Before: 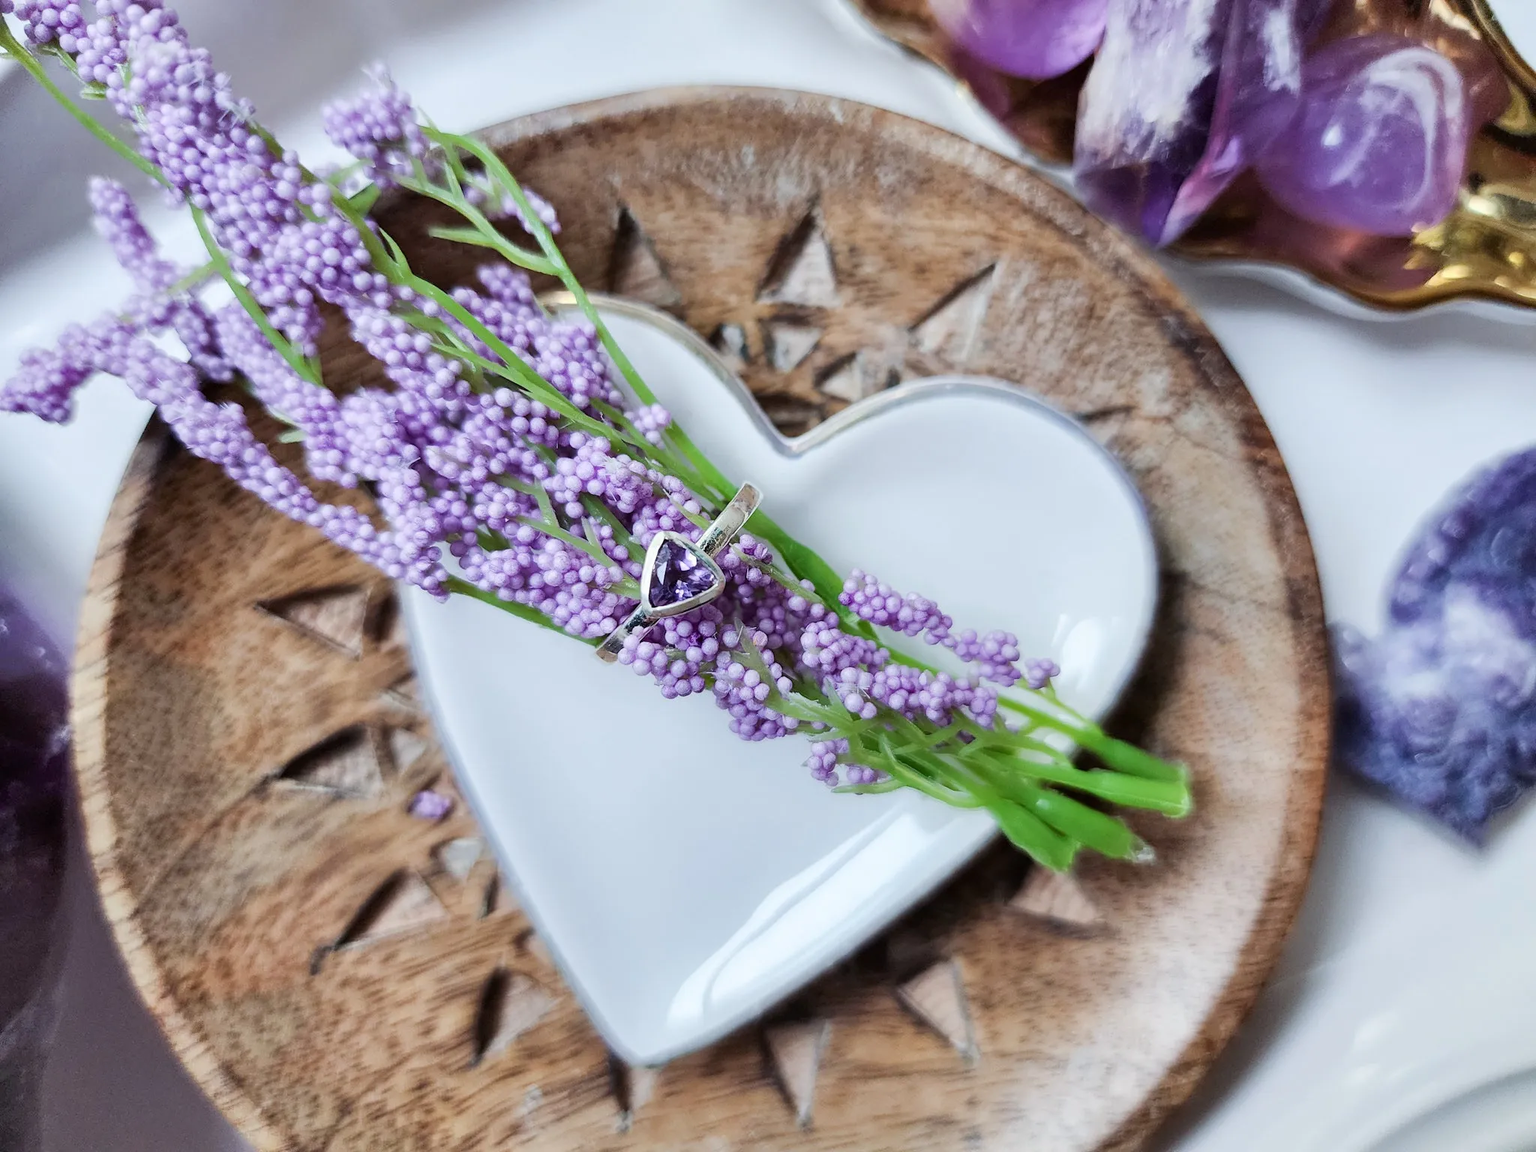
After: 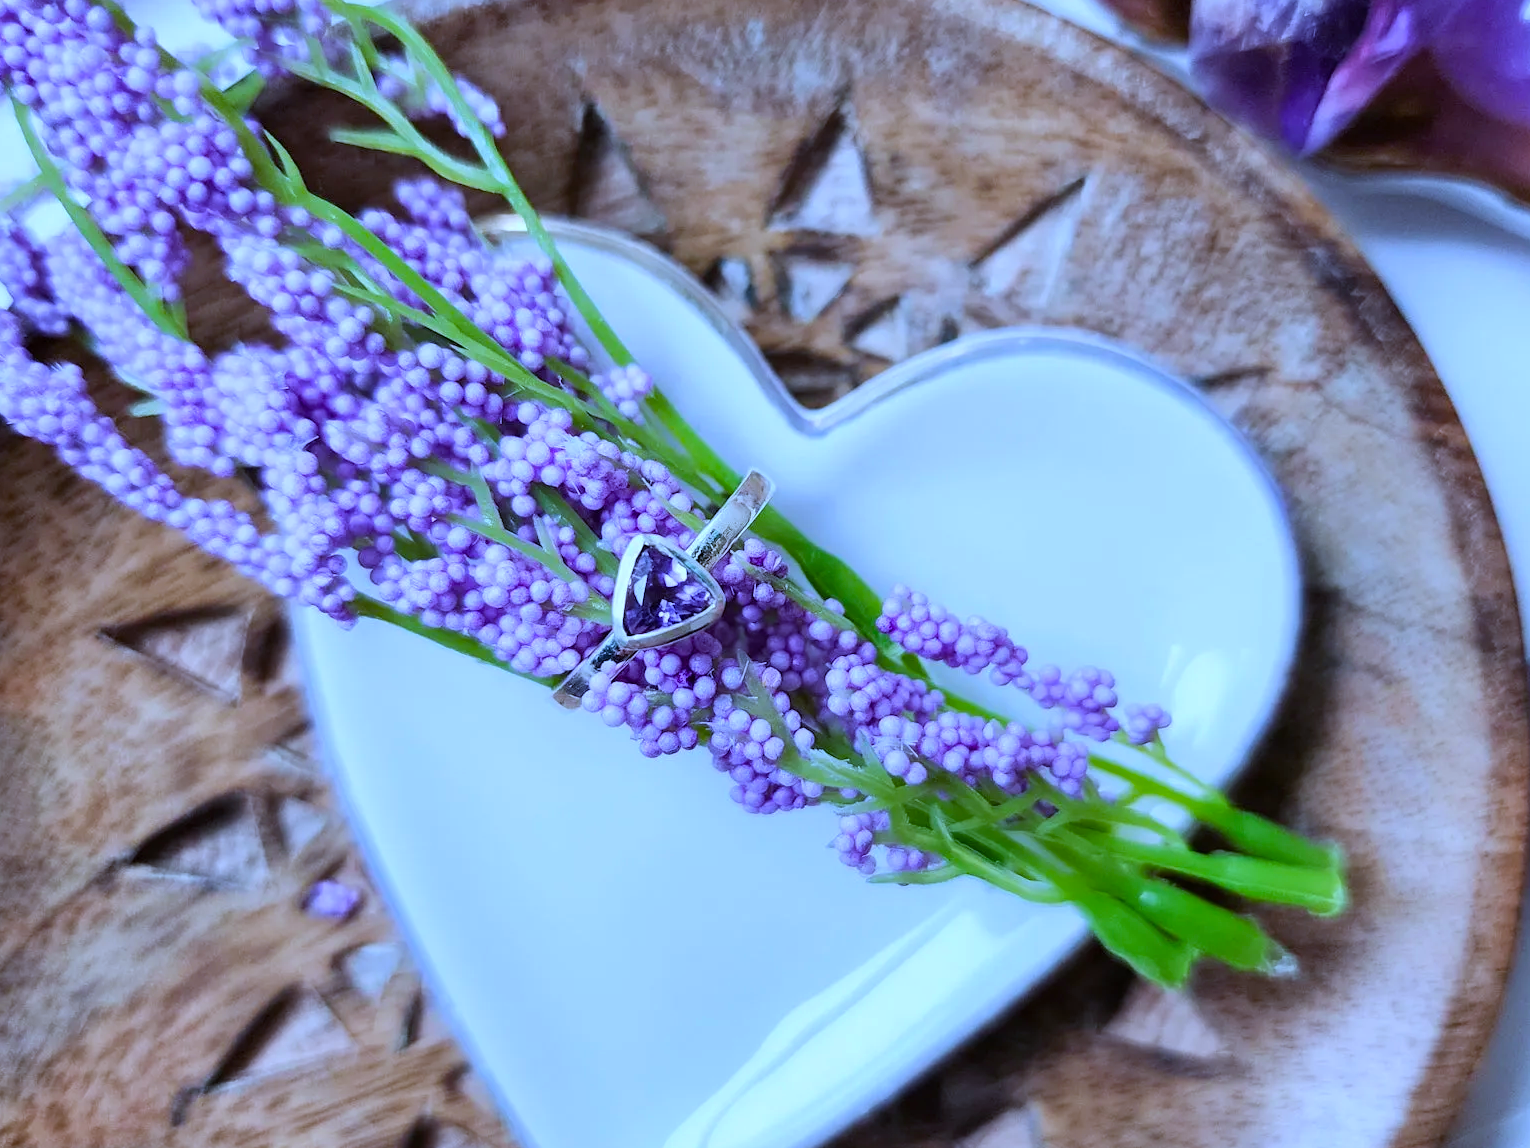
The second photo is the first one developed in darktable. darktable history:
color balance rgb: perceptual saturation grading › global saturation 20%, global vibrance 20%
crop and rotate: left 11.831%, top 11.346%, right 13.429%, bottom 13.899%
white balance: red 0.871, blue 1.249
